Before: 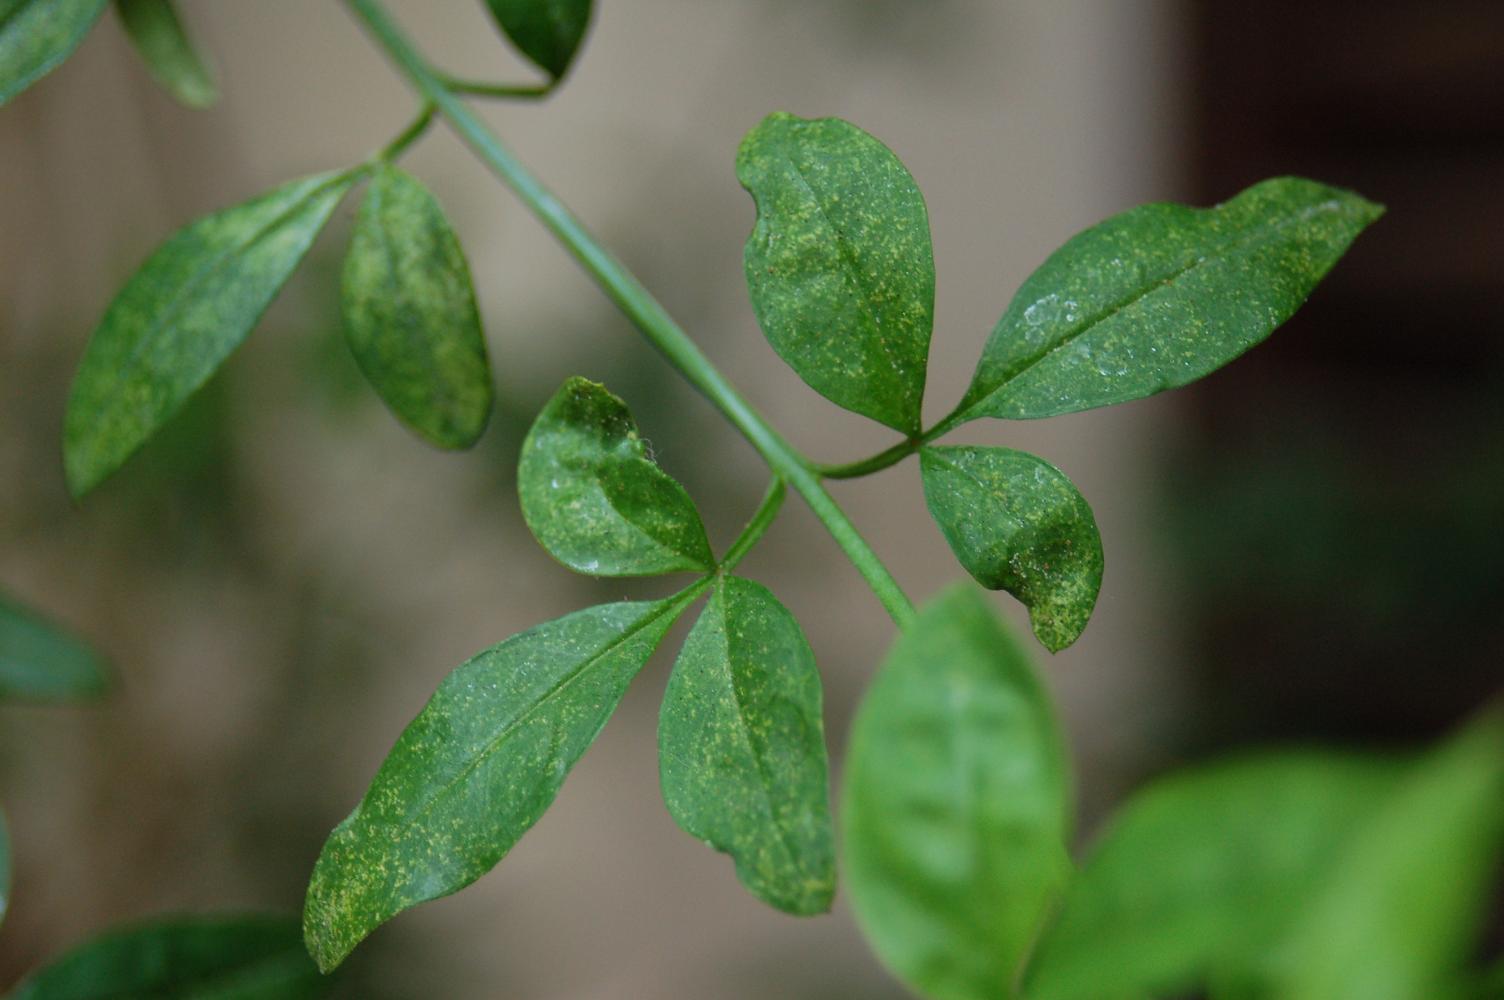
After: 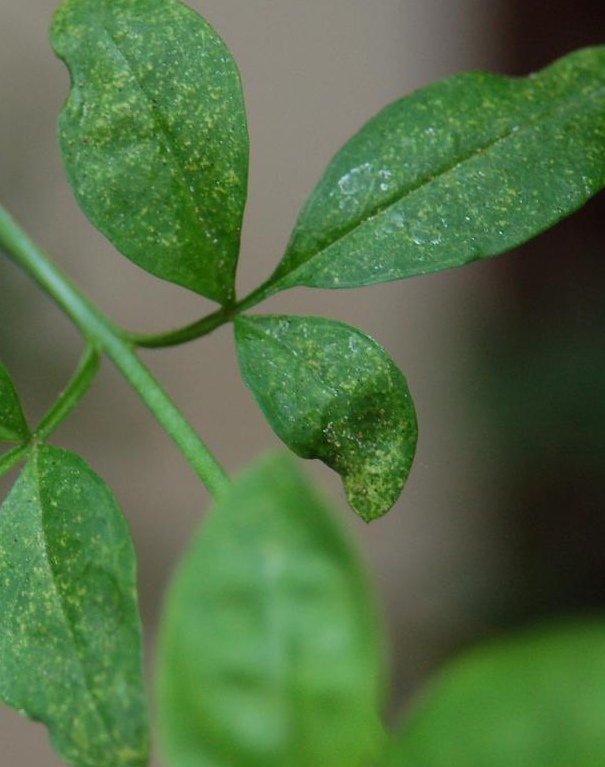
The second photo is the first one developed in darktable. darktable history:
crop: left 45.626%, top 13.167%, right 14.086%, bottom 10.099%
